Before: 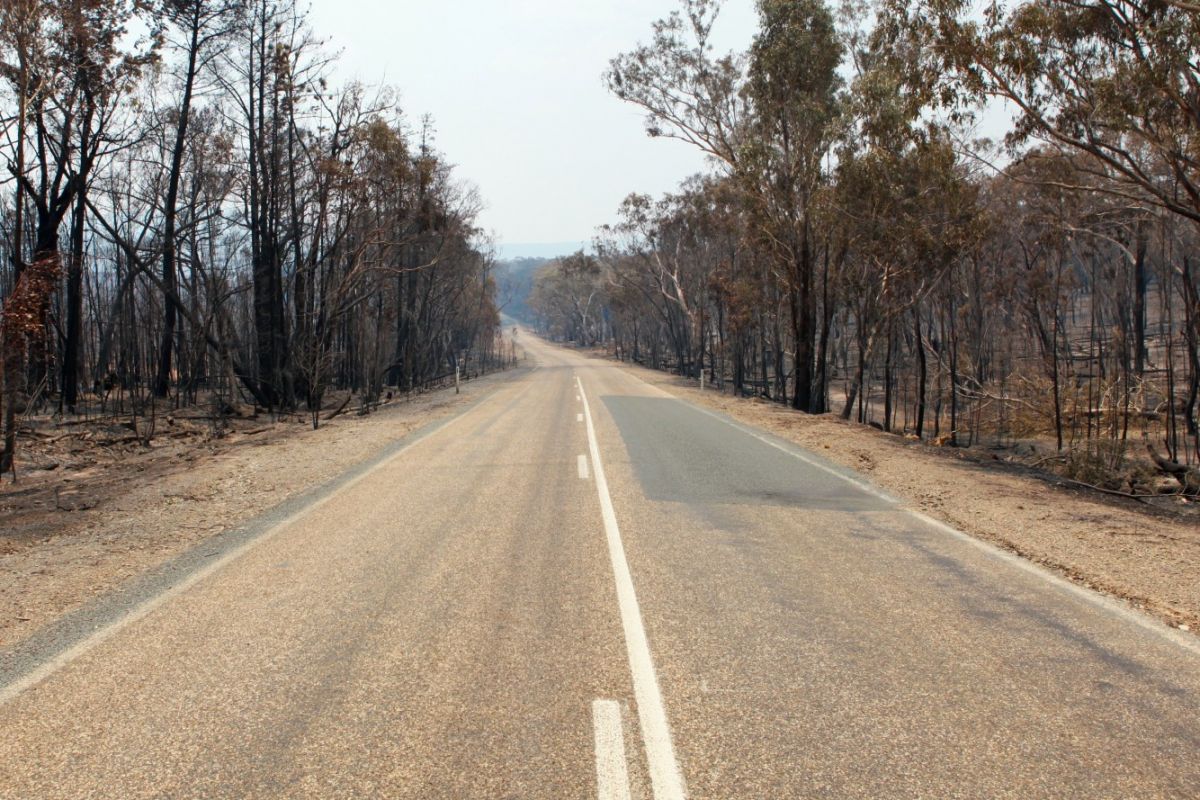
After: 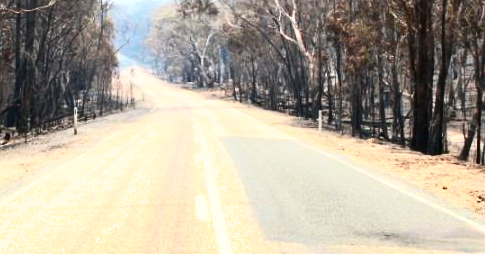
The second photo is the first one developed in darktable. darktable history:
crop: left 31.84%, top 32.488%, right 27.691%, bottom 35.672%
contrast brightness saturation: contrast 0.375, brightness 0.11
shadows and highlights: soften with gaussian
exposure: black level correction 0, exposure 1 EV, compensate highlight preservation false
